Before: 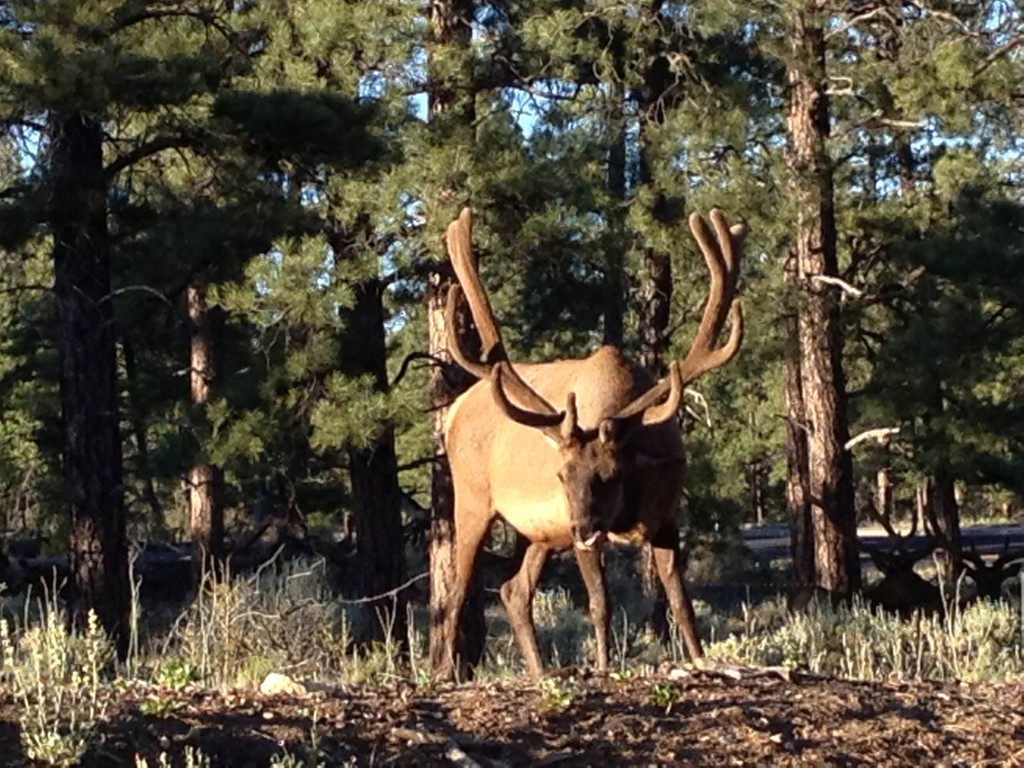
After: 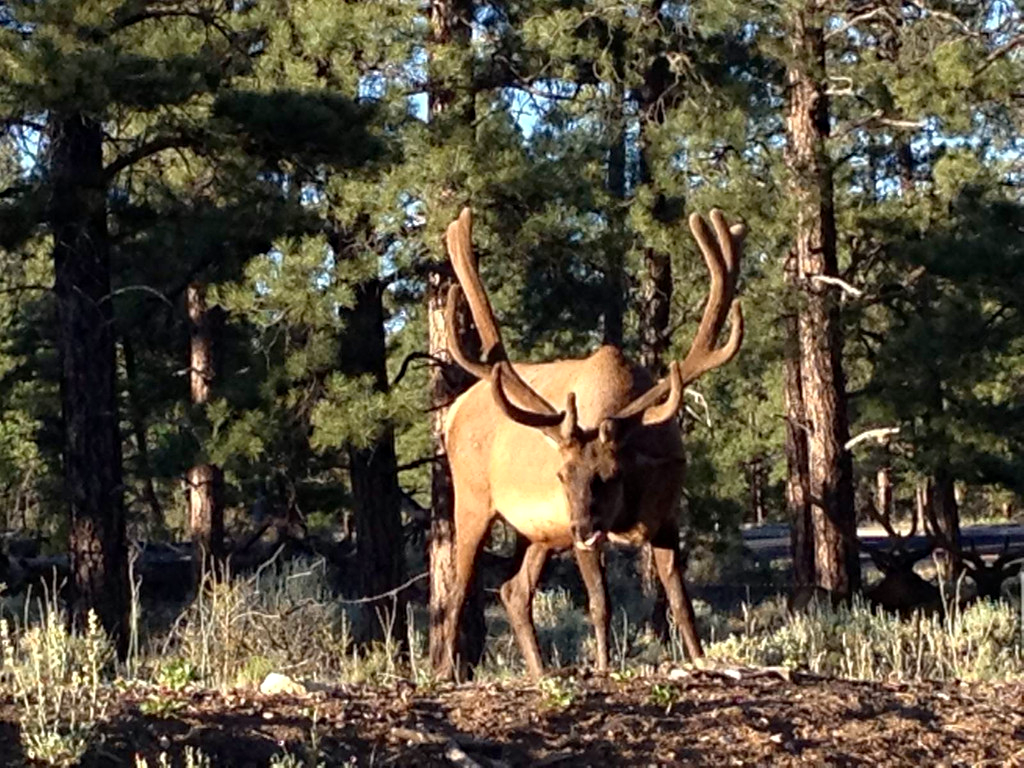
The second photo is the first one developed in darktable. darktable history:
exposure: black level correction 0.001, exposure 0.194 EV, compensate highlight preservation false
haze removal: compatibility mode true, adaptive false
